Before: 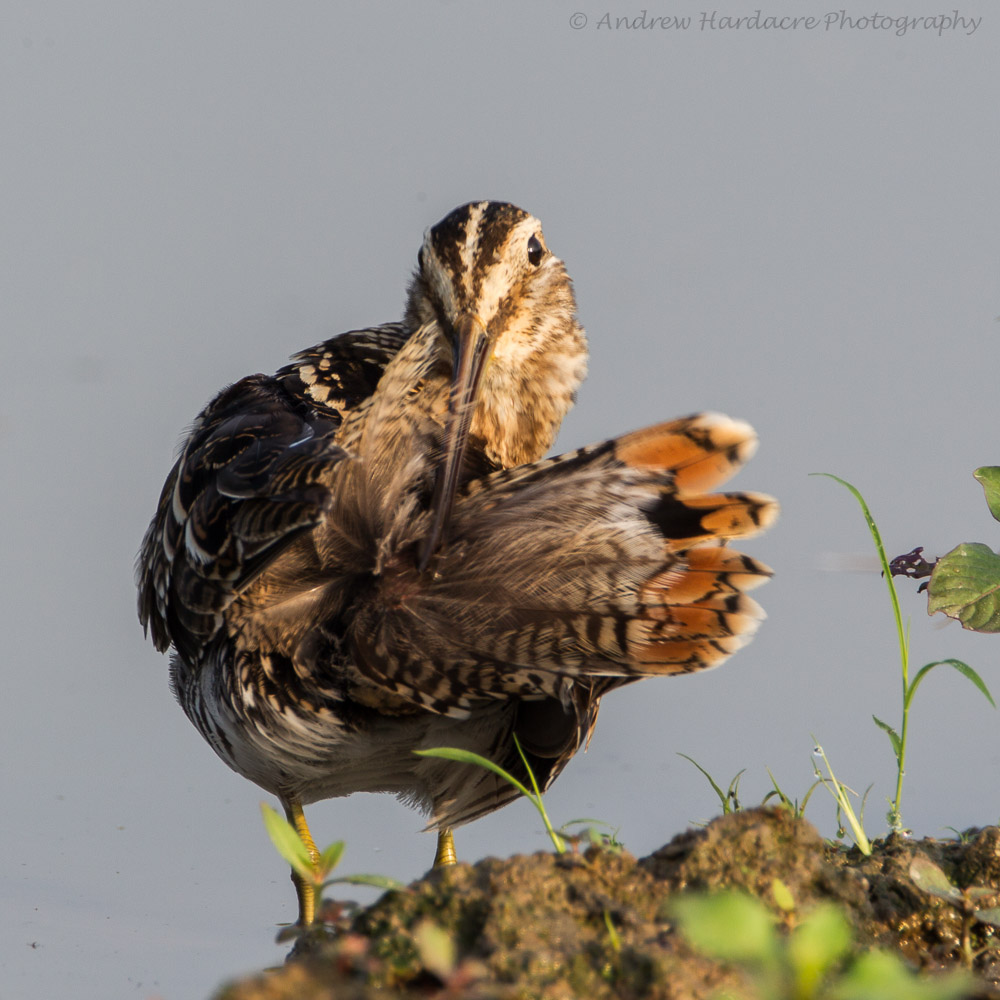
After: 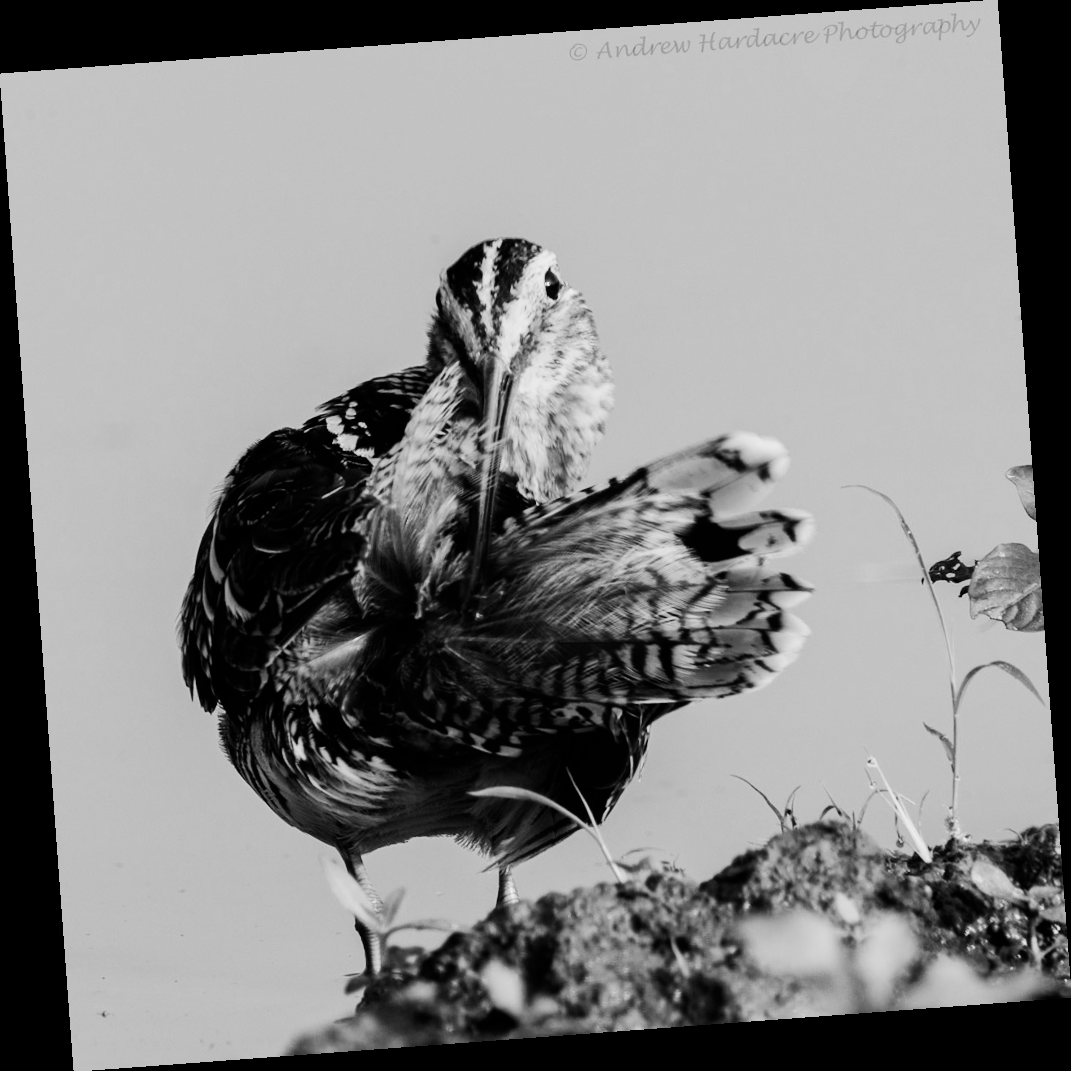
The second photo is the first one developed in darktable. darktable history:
tone equalizer: -8 EV -1.08 EV, -7 EV -1.01 EV, -6 EV -0.867 EV, -5 EV -0.578 EV, -3 EV 0.578 EV, -2 EV 0.867 EV, -1 EV 1.01 EV, +0 EV 1.08 EV, edges refinement/feathering 500, mask exposure compensation -1.57 EV, preserve details no
filmic rgb: black relative exposure -7.65 EV, white relative exposure 4.56 EV, hardness 3.61, contrast 1.05
monochrome: on, module defaults
rotate and perspective: rotation -4.25°, automatic cropping off
